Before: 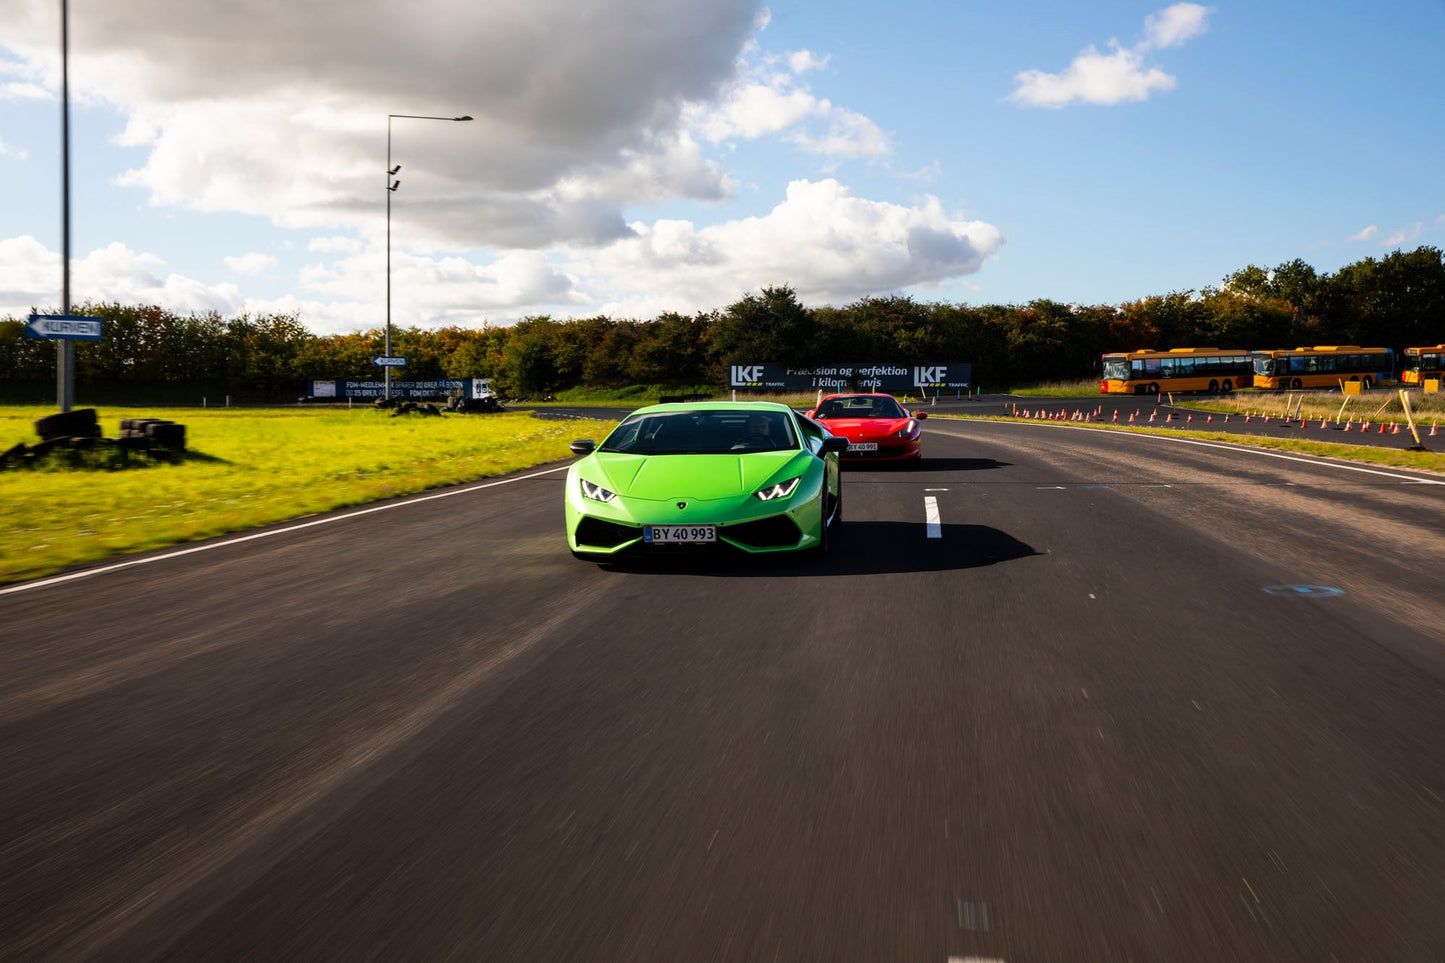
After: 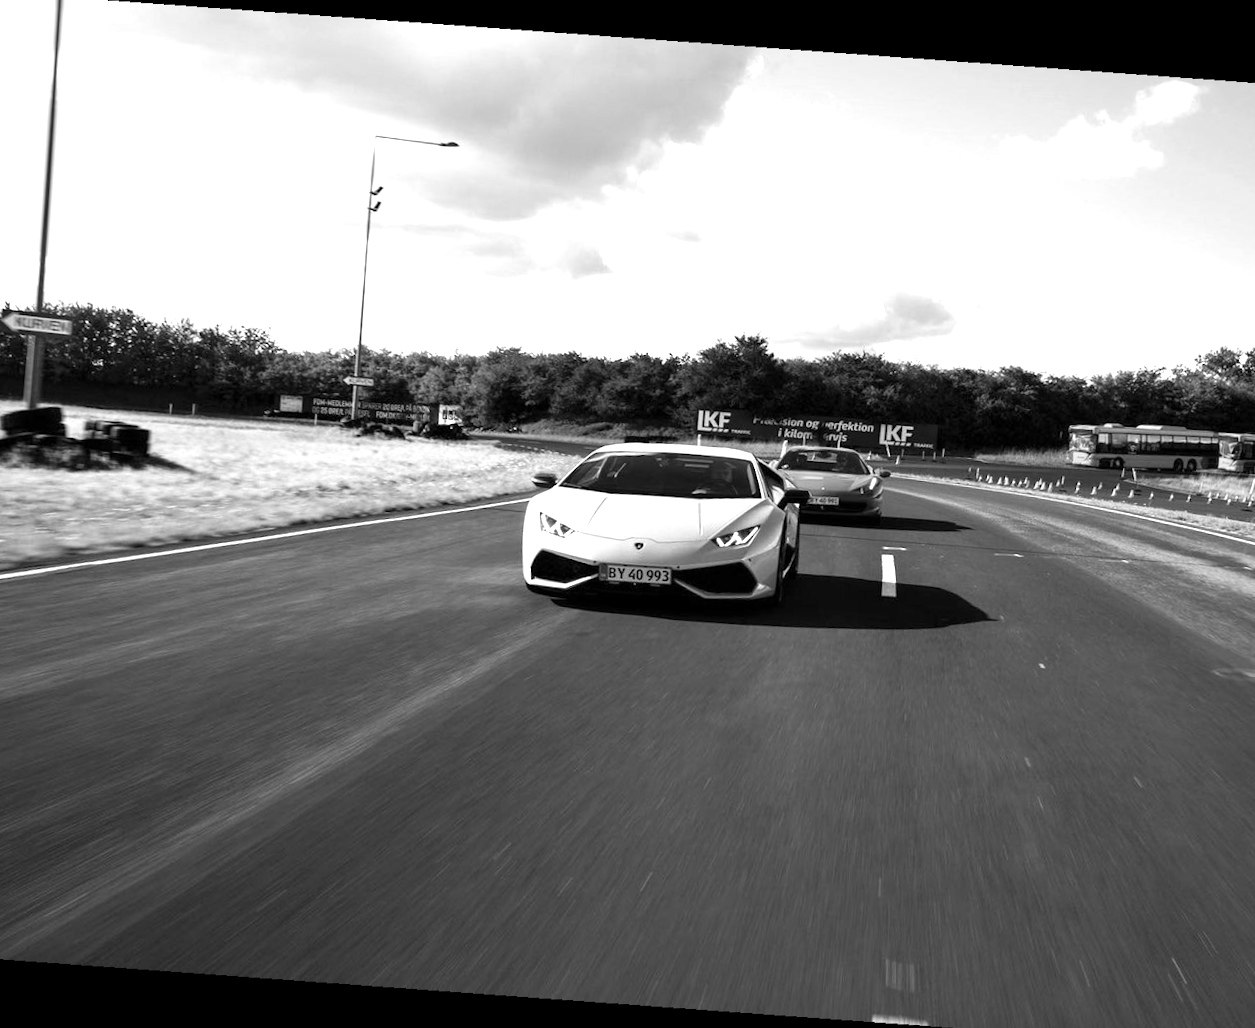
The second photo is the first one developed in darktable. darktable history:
exposure: exposure 0.943 EV, compensate highlight preservation false
rotate and perspective: rotation 5.12°, automatic cropping off
crop and rotate: angle 1°, left 4.281%, top 0.642%, right 11.383%, bottom 2.486%
monochrome: on, module defaults
white balance: red 1.045, blue 0.932
